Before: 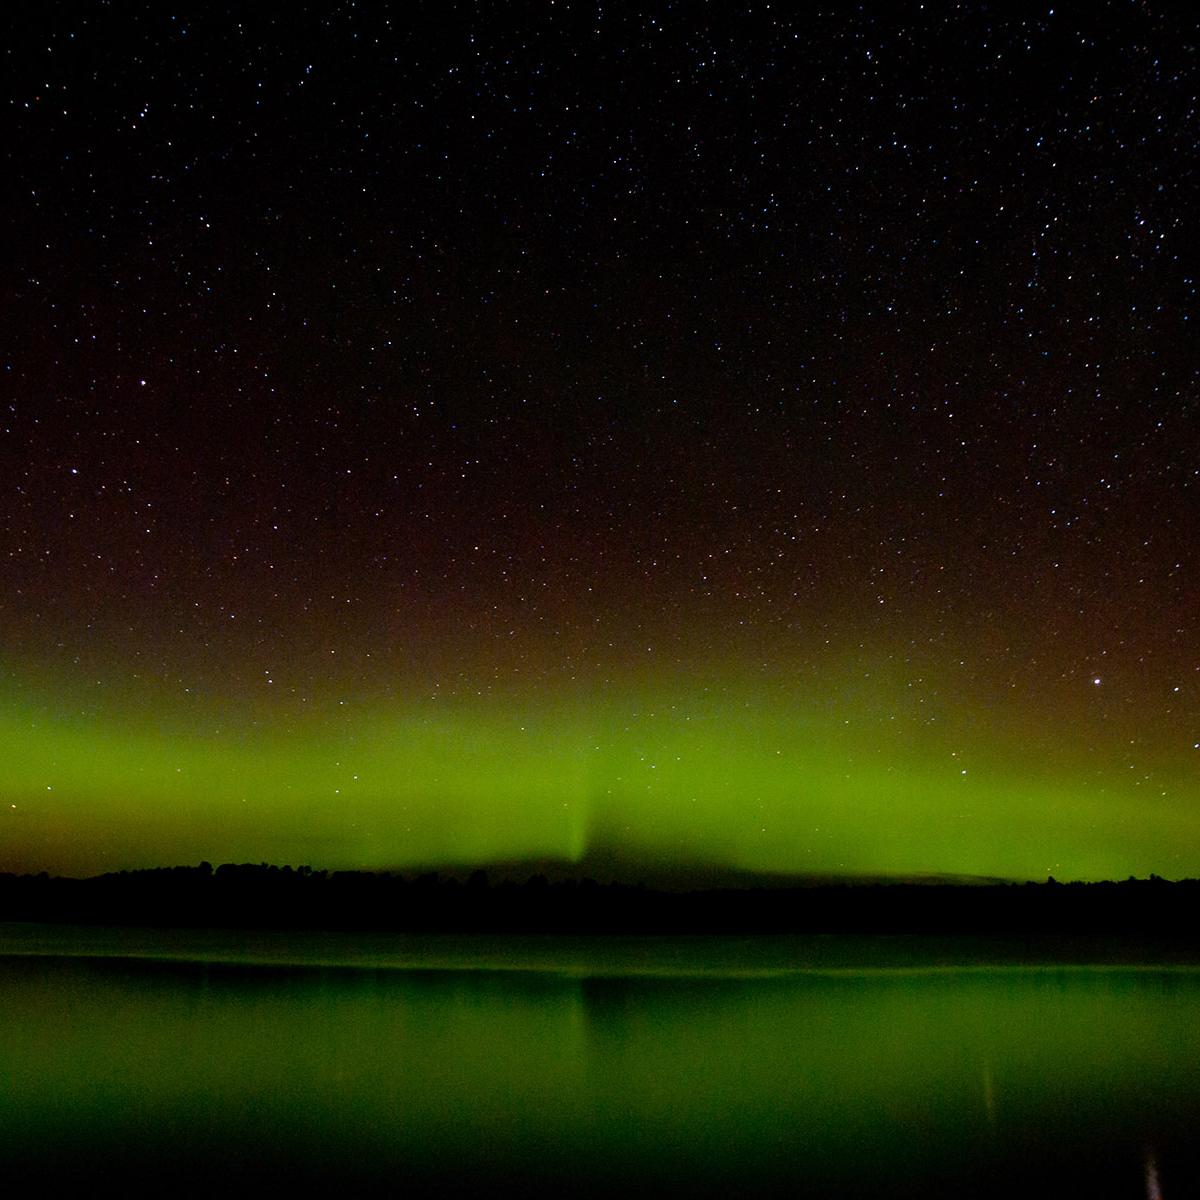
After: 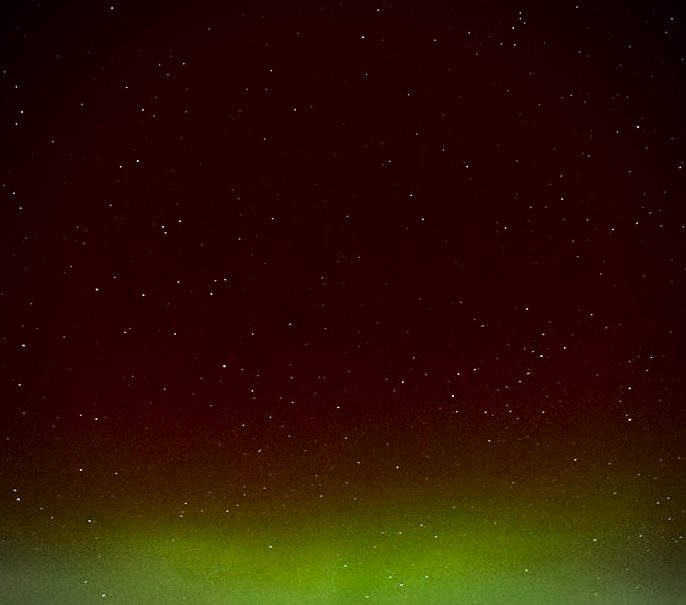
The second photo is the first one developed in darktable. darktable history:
crop: left 21.004%, top 15.237%, right 21.45%, bottom 33.913%
color correction: highlights a* -14.33, highlights b* -16.74, shadows a* 10.37, shadows b* 28.71
vignetting: on, module defaults
contrast brightness saturation: contrast 0.284
